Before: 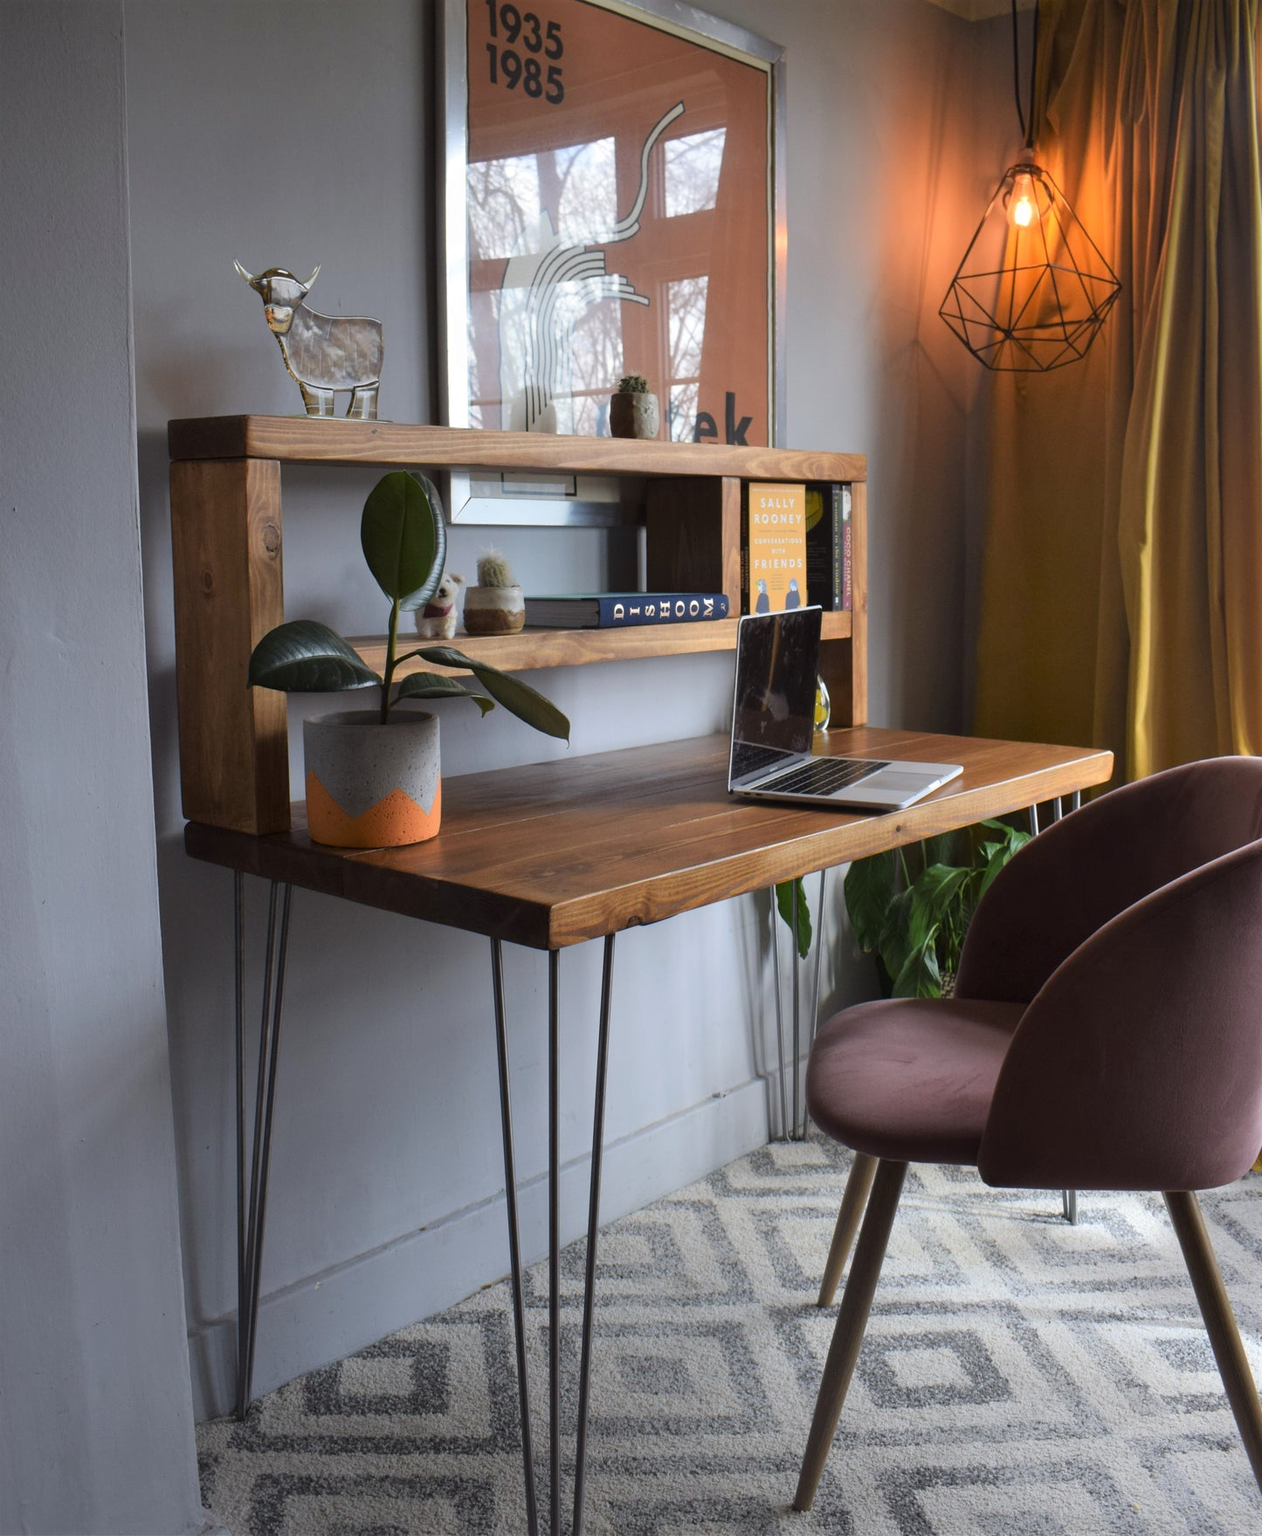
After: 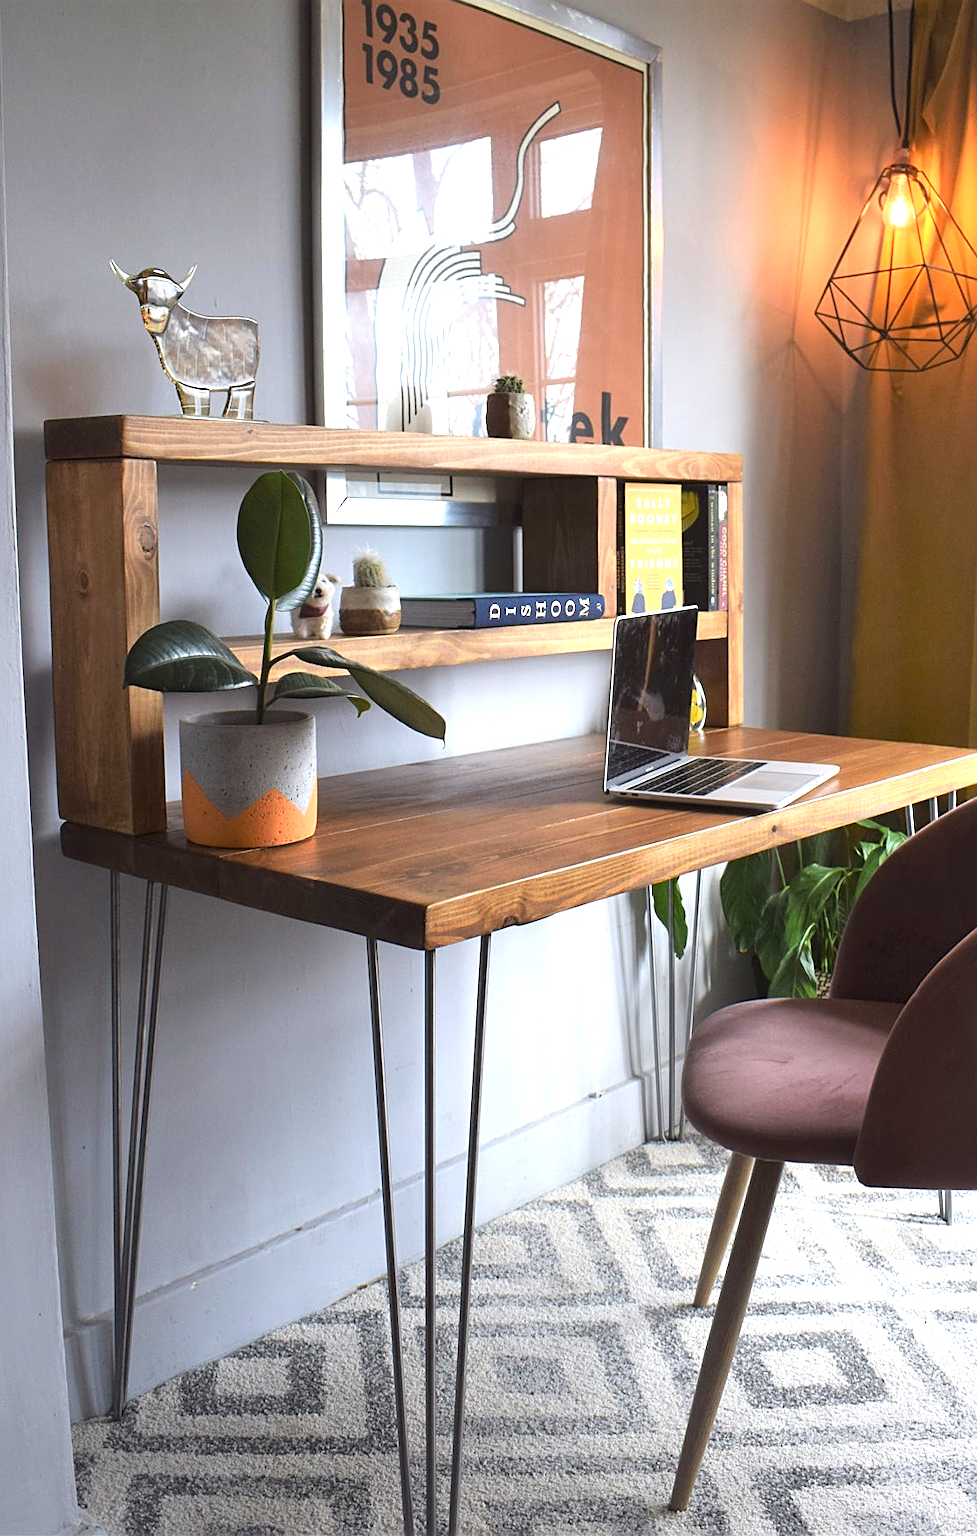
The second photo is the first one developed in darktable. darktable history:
sharpen: on, module defaults
crop: left 9.88%, right 12.664%
exposure: black level correction 0, exposure 1.015 EV, compensate exposure bias true, compensate highlight preservation false
